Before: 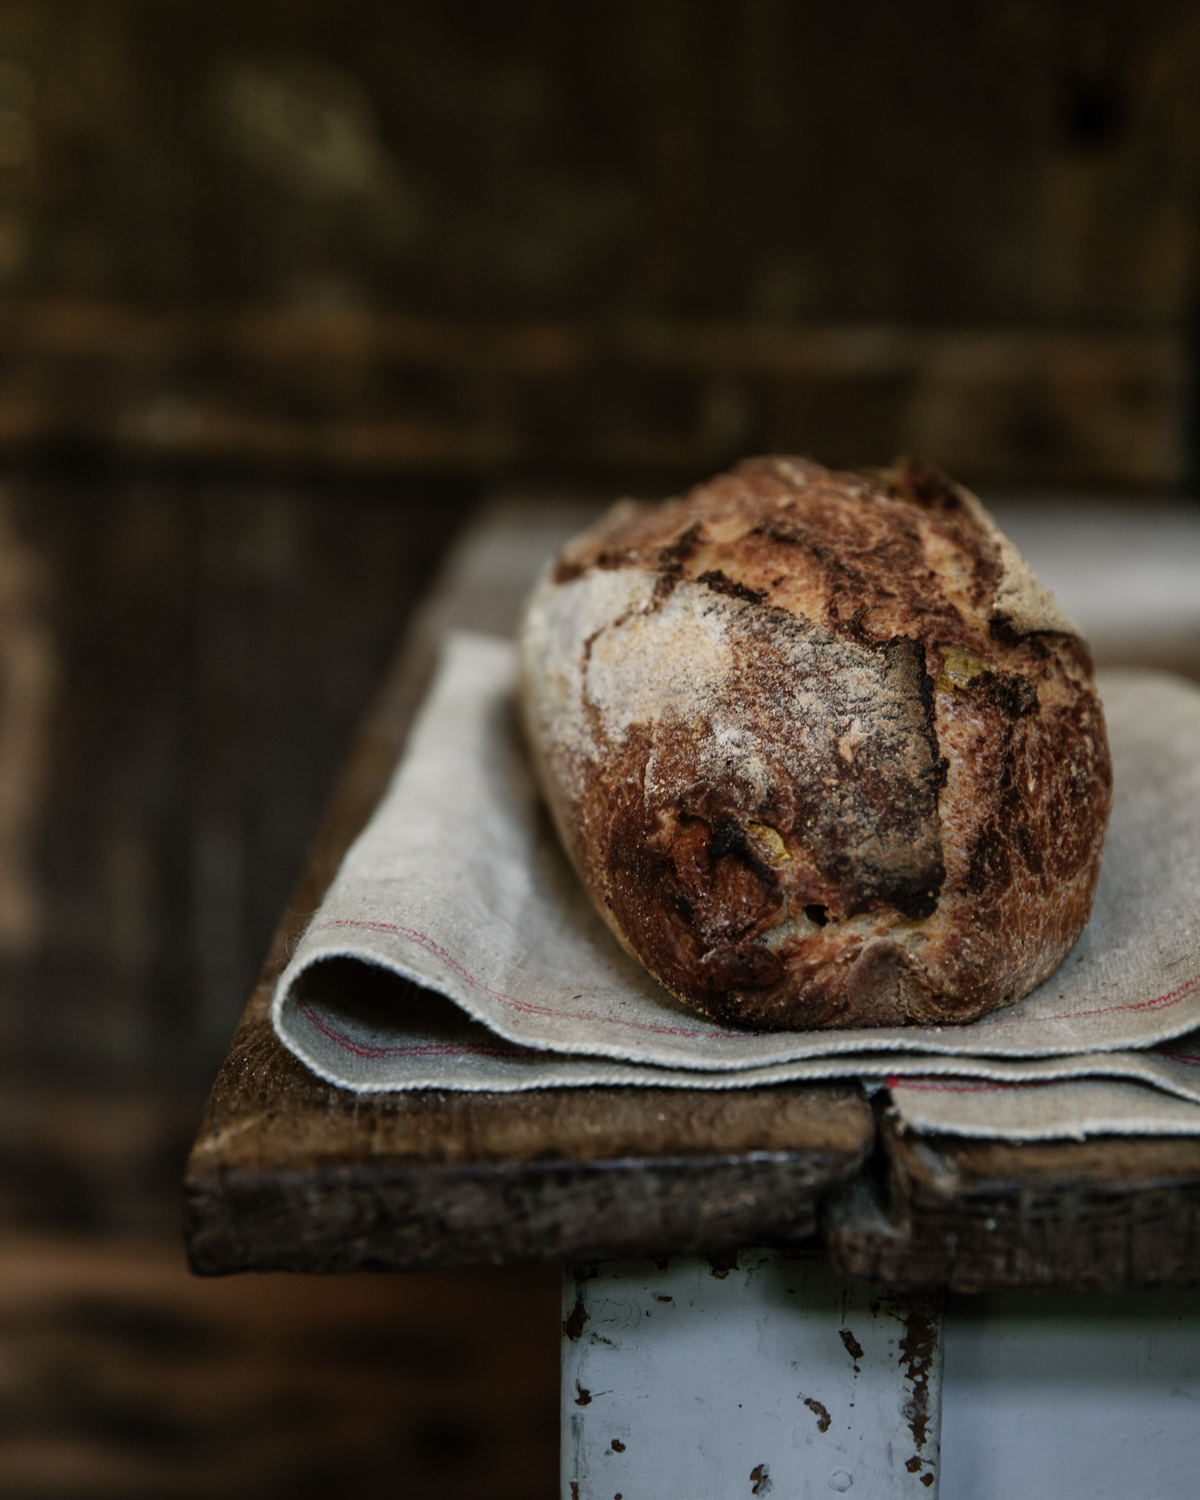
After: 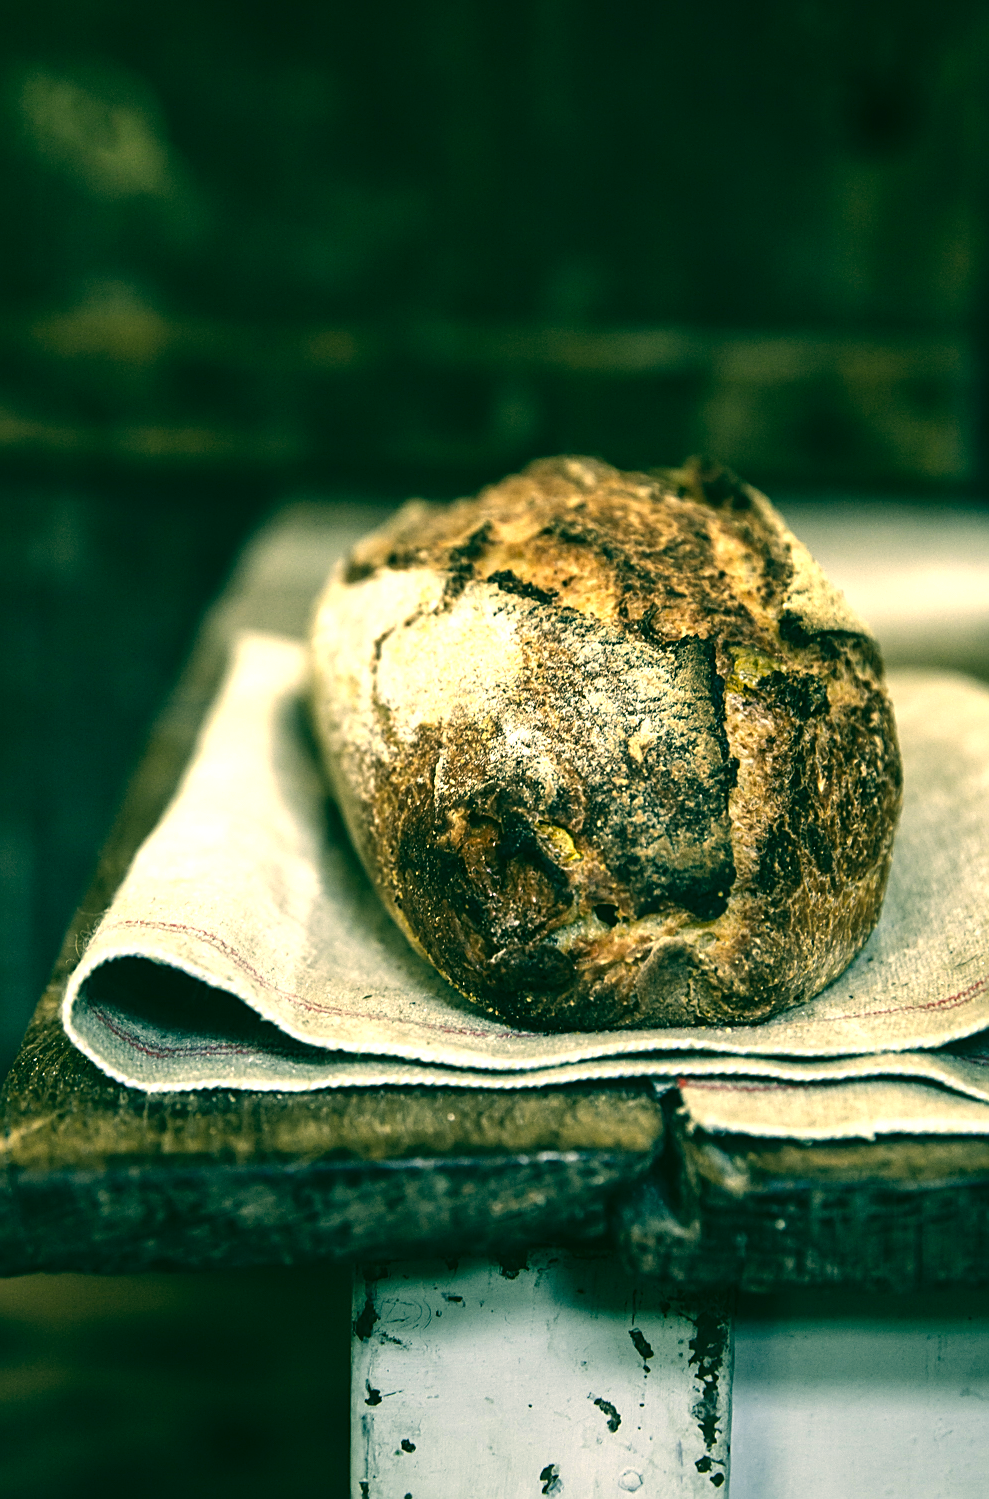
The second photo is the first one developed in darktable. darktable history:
exposure: black level correction 0, exposure 1.1 EV, compensate highlight preservation false
white balance: red 1.004, blue 1.096
crop: left 17.582%, bottom 0.031%
contrast brightness saturation: saturation -0.05
tone equalizer: -8 EV -0.417 EV, -7 EV -0.389 EV, -6 EV -0.333 EV, -5 EV -0.222 EV, -3 EV 0.222 EV, -2 EV 0.333 EV, -1 EV 0.389 EV, +0 EV 0.417 EV, edges refinement/feathering 500, mask exposure compensation -1.57 EV, preserve details no
color correction: highlights a* 1.83, highlights b* 34.02, shadows a* -36.68, shadows b* -5.48
local contrast: highlights 100%, shadows 100%, detail 120%, midtone range 0.2
sharpen: on, module defaults
